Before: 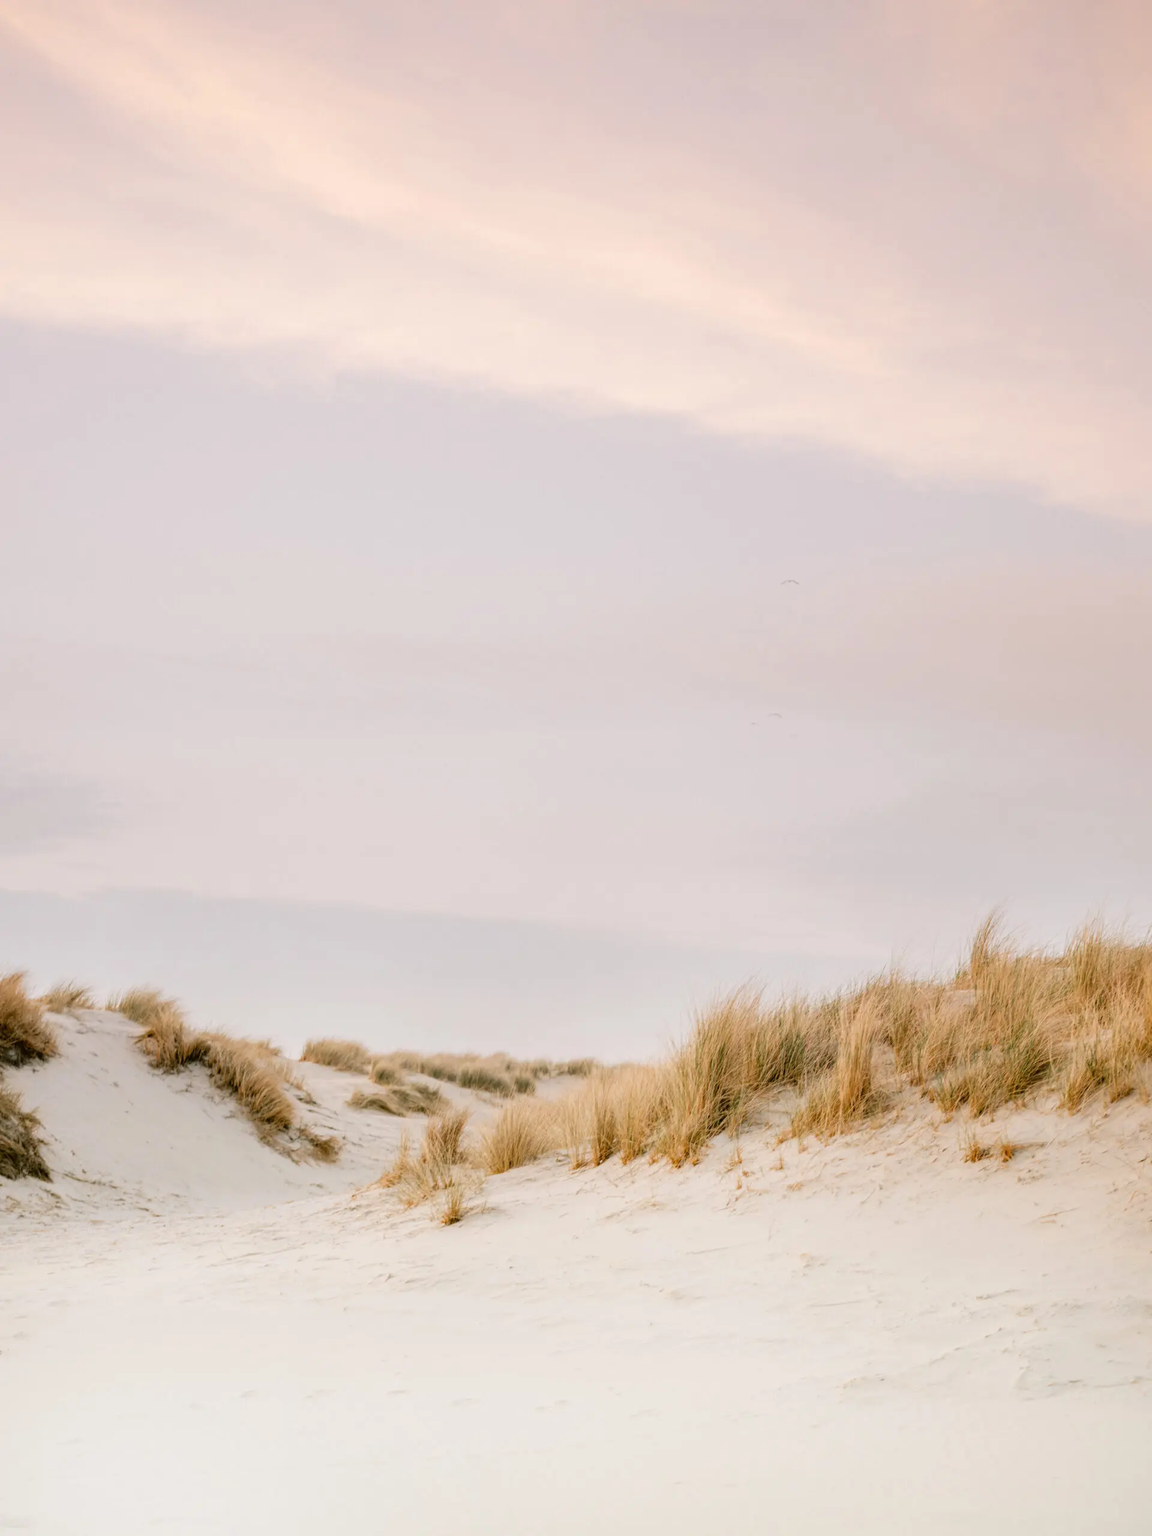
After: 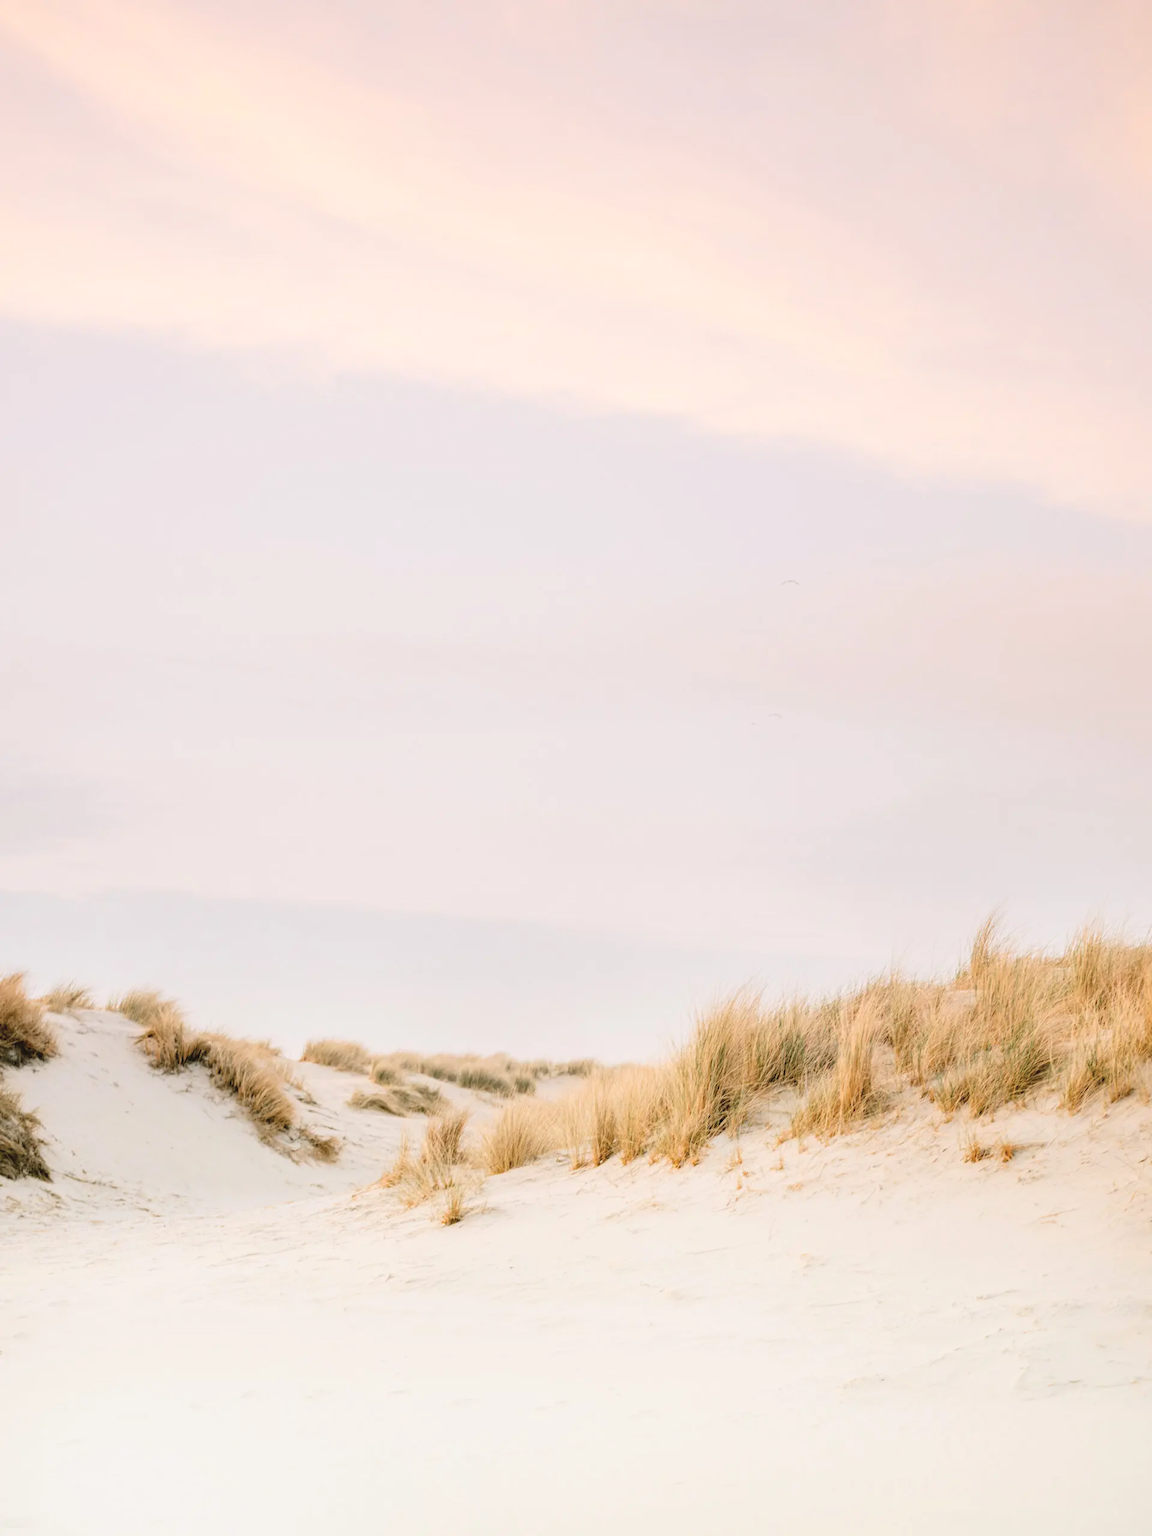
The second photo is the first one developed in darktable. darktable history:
contrast brightness saturation: contrast 0.14, brightness 0.21
